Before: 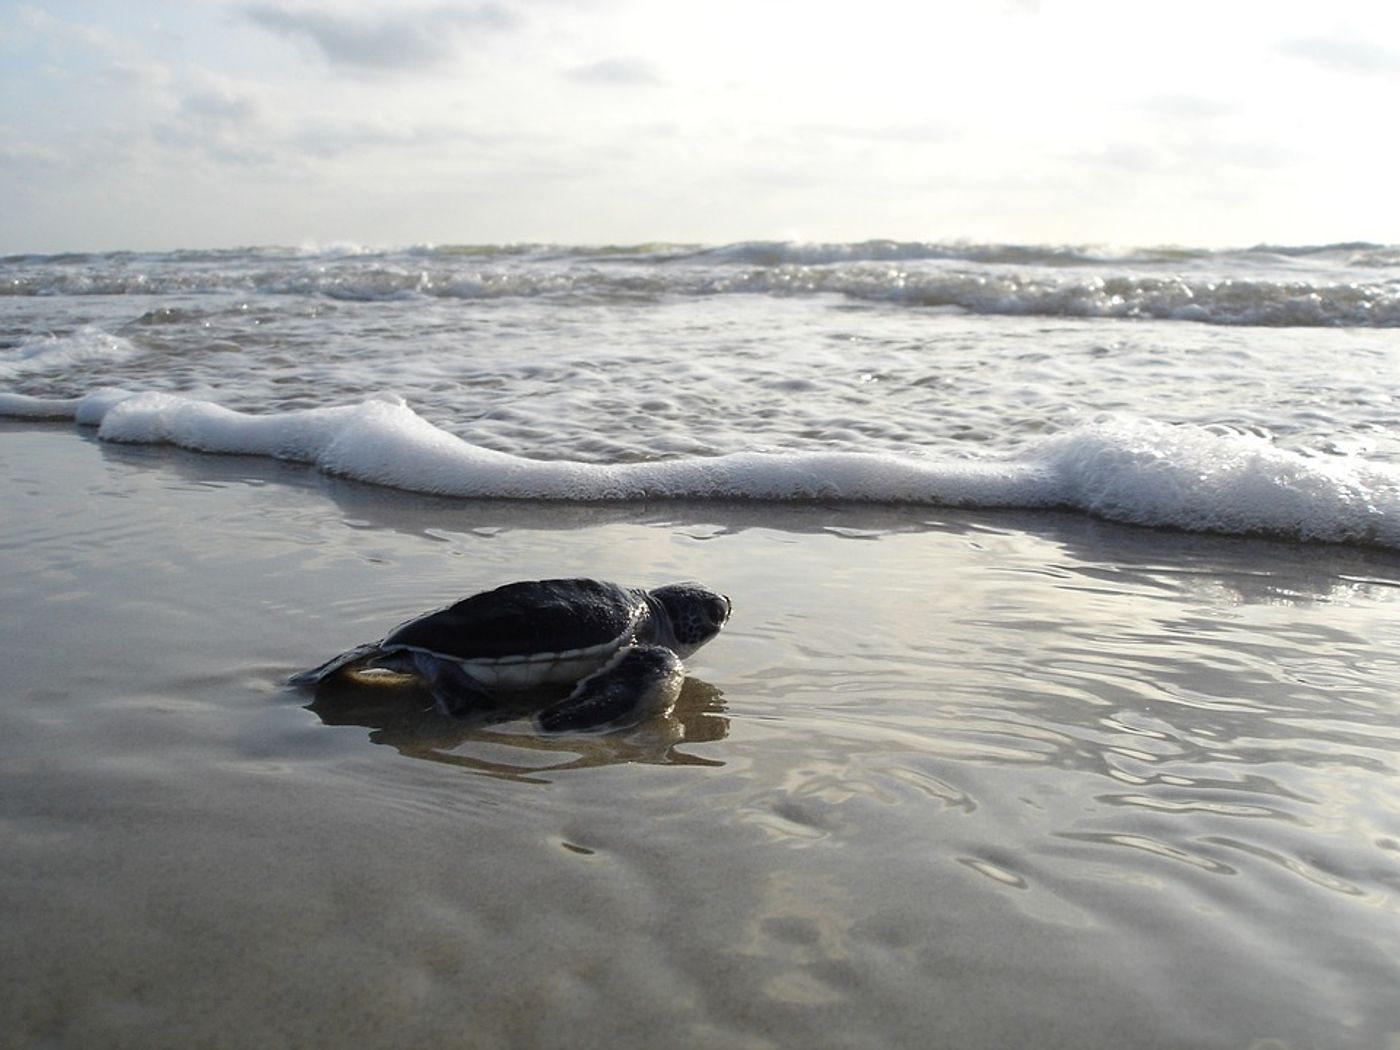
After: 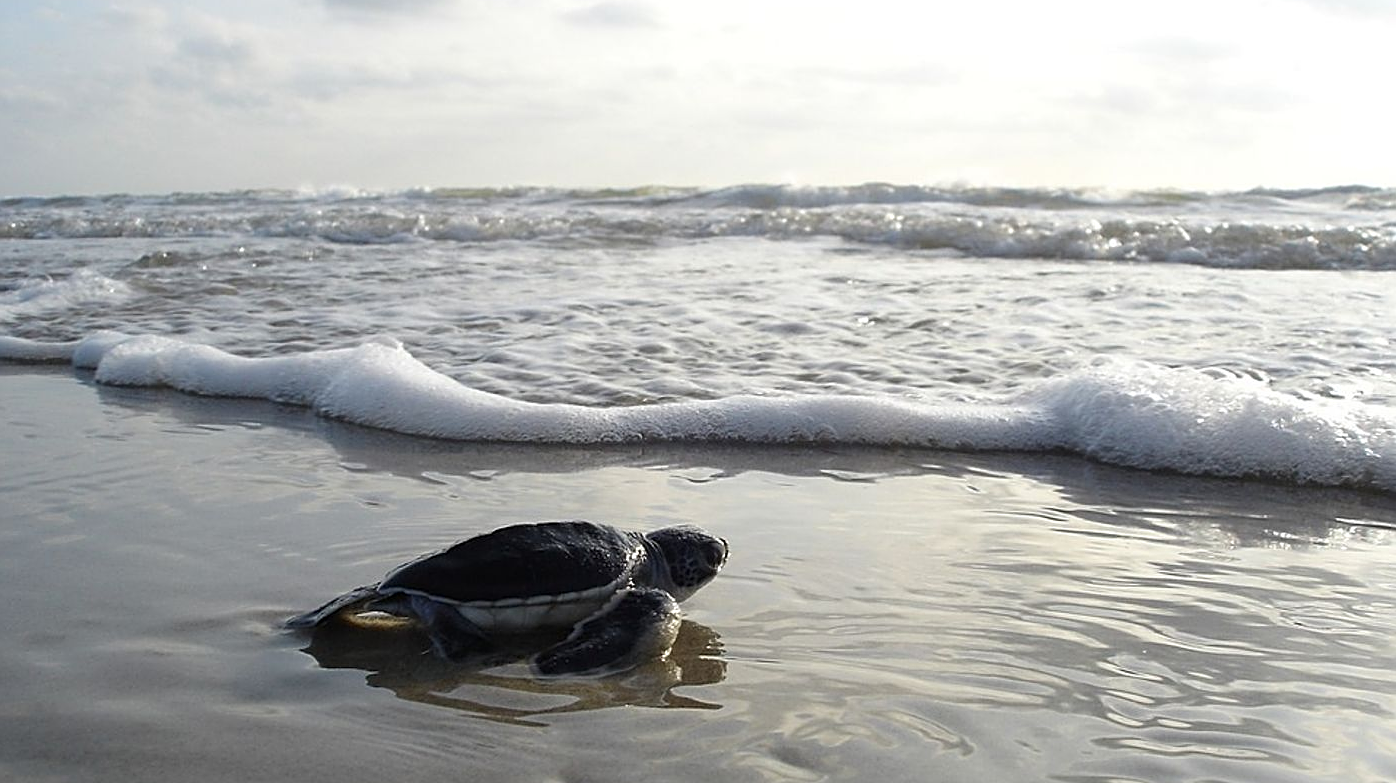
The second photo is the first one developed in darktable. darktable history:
crop: left 0.229%, top 5.523%, bottom 19.814%
sharpen: on, module defaults
